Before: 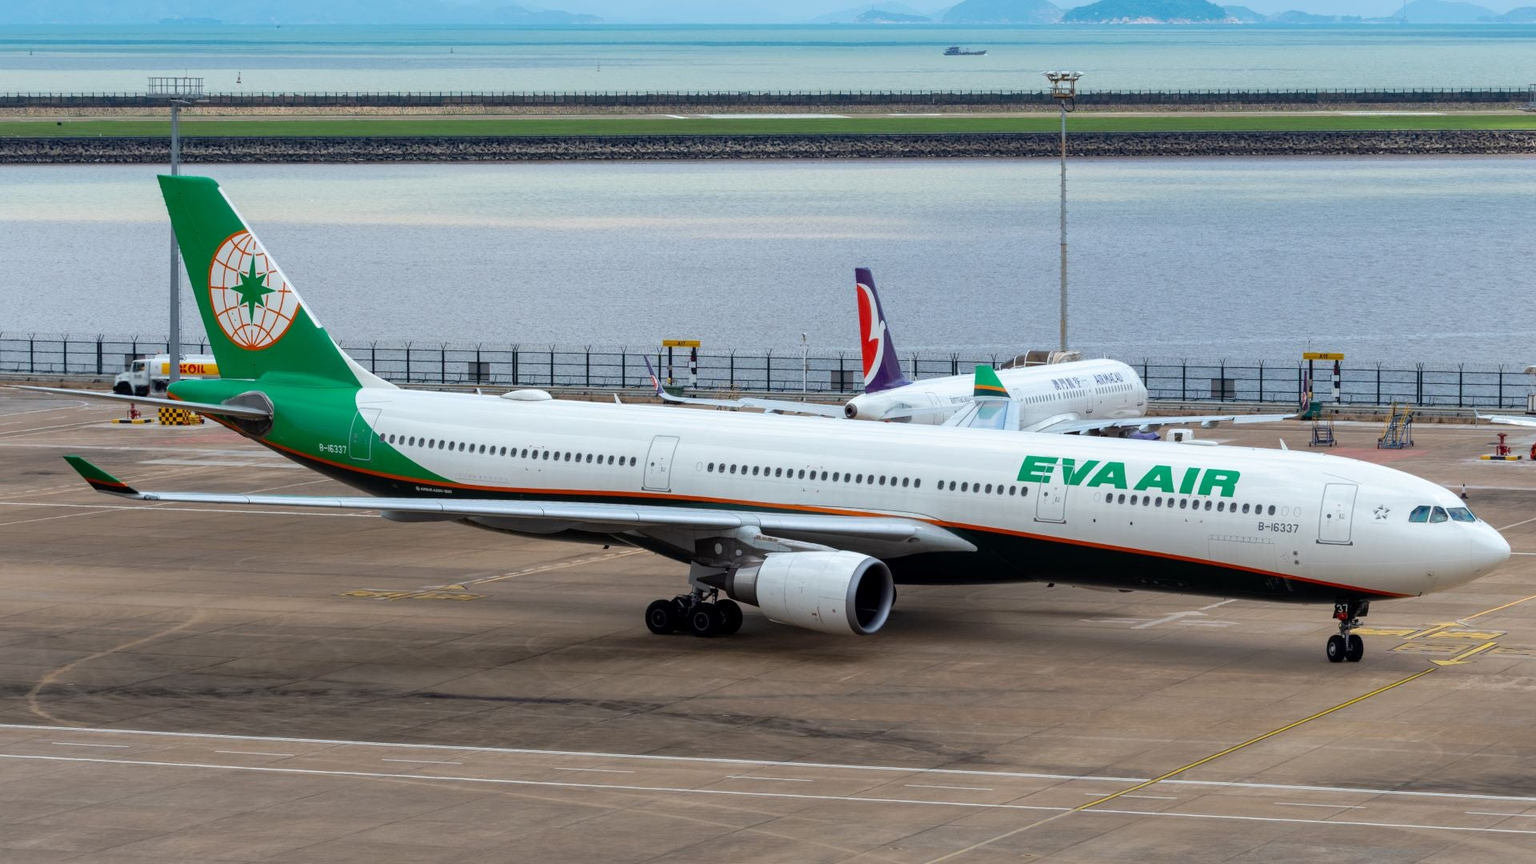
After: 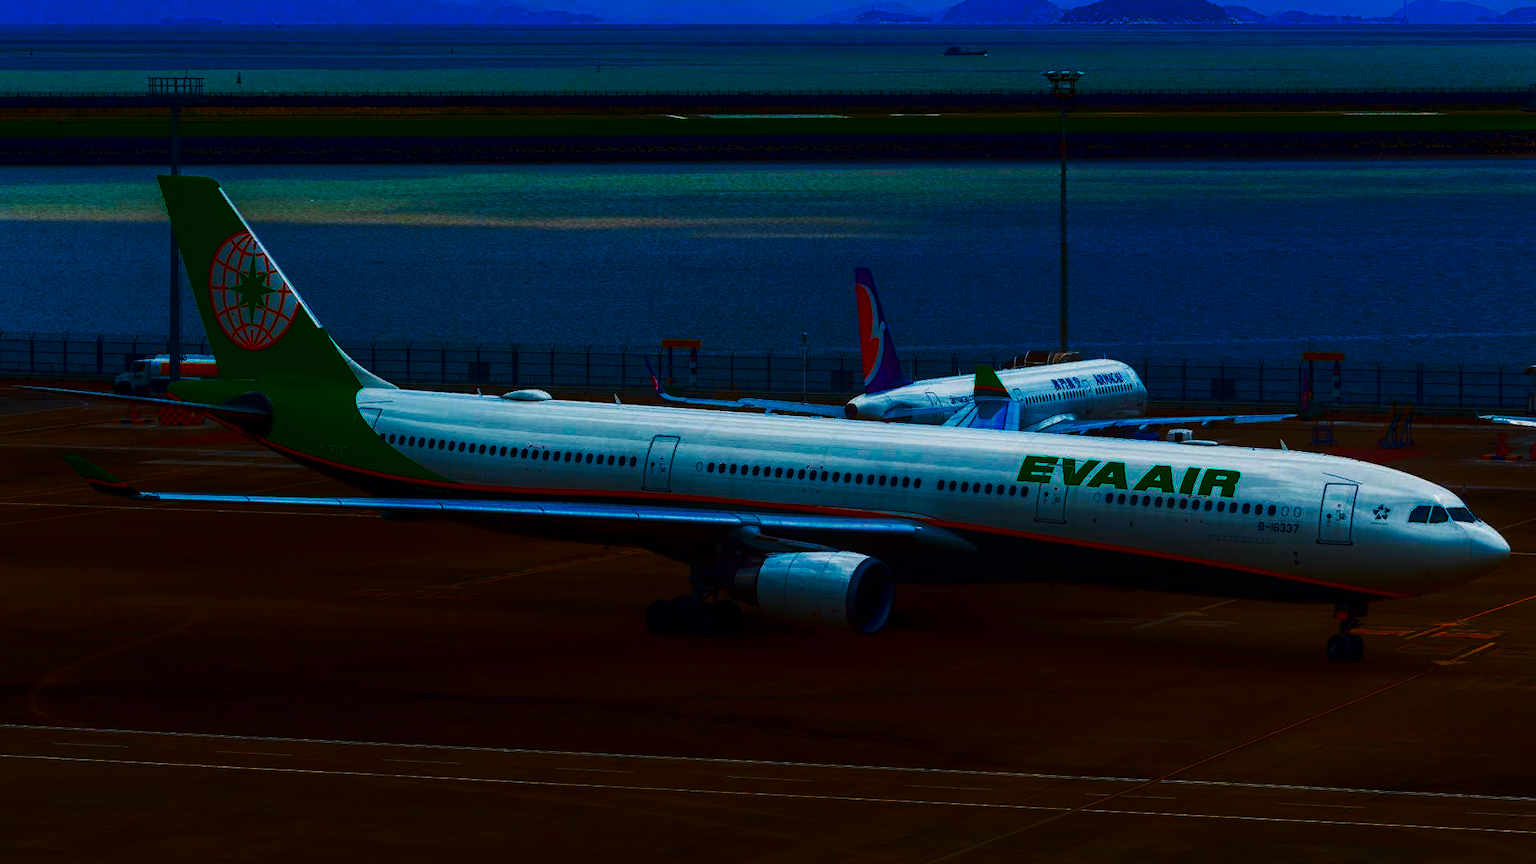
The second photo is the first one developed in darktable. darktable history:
base curve: curves: ch0 [(0, 0) (0.564, 0.291) (0.802, 0.731) (1, 1)], preserve colors none
contrast brightness saturation: brightness -0.989, saturation 0.986
local contrast: detail 110%
